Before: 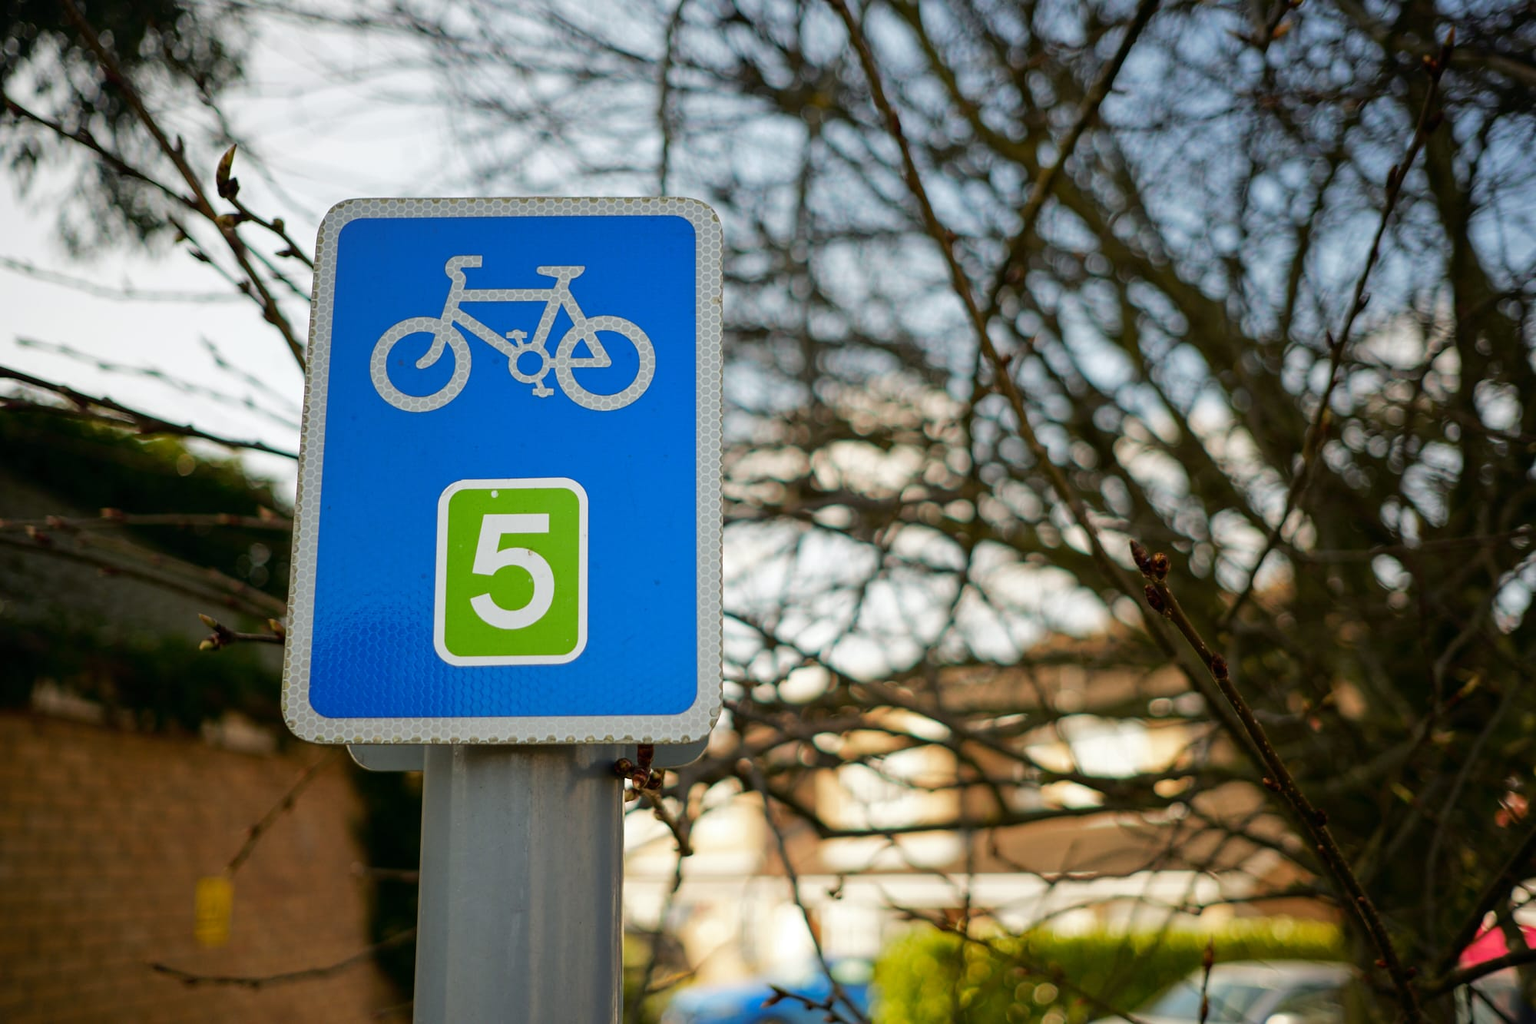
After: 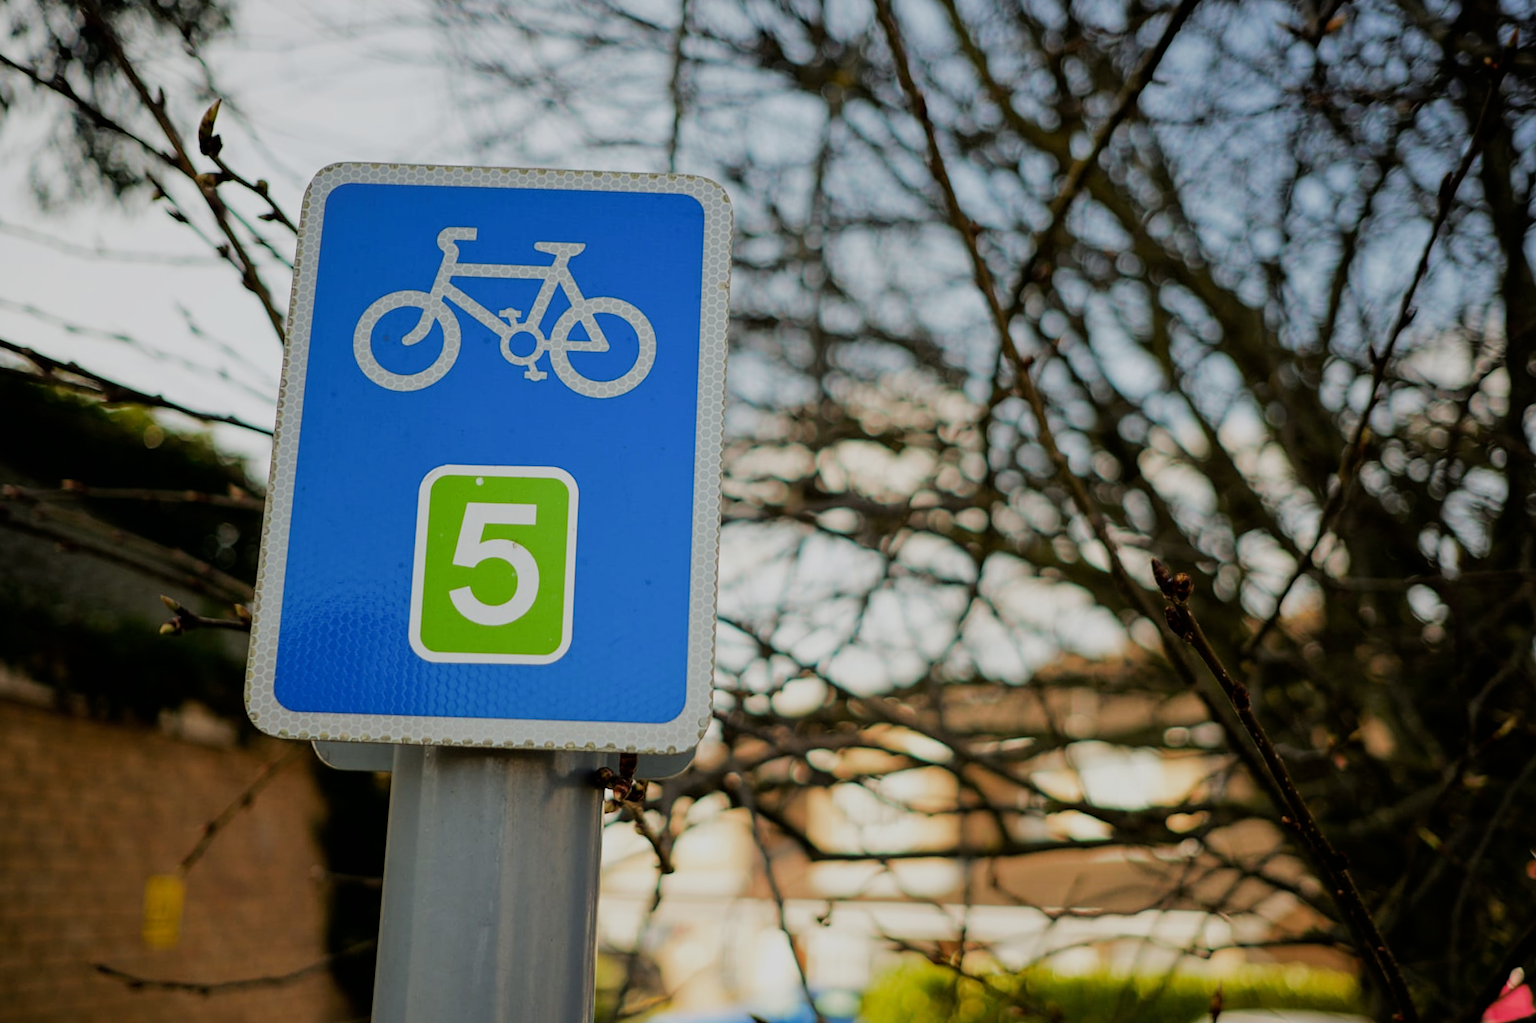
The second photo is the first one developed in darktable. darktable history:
crop and rotate: angle -2.38°
filmic rgb: black relative exposure -7.65 EV, white relative exposure 4.56 EV, hardness 3.61
